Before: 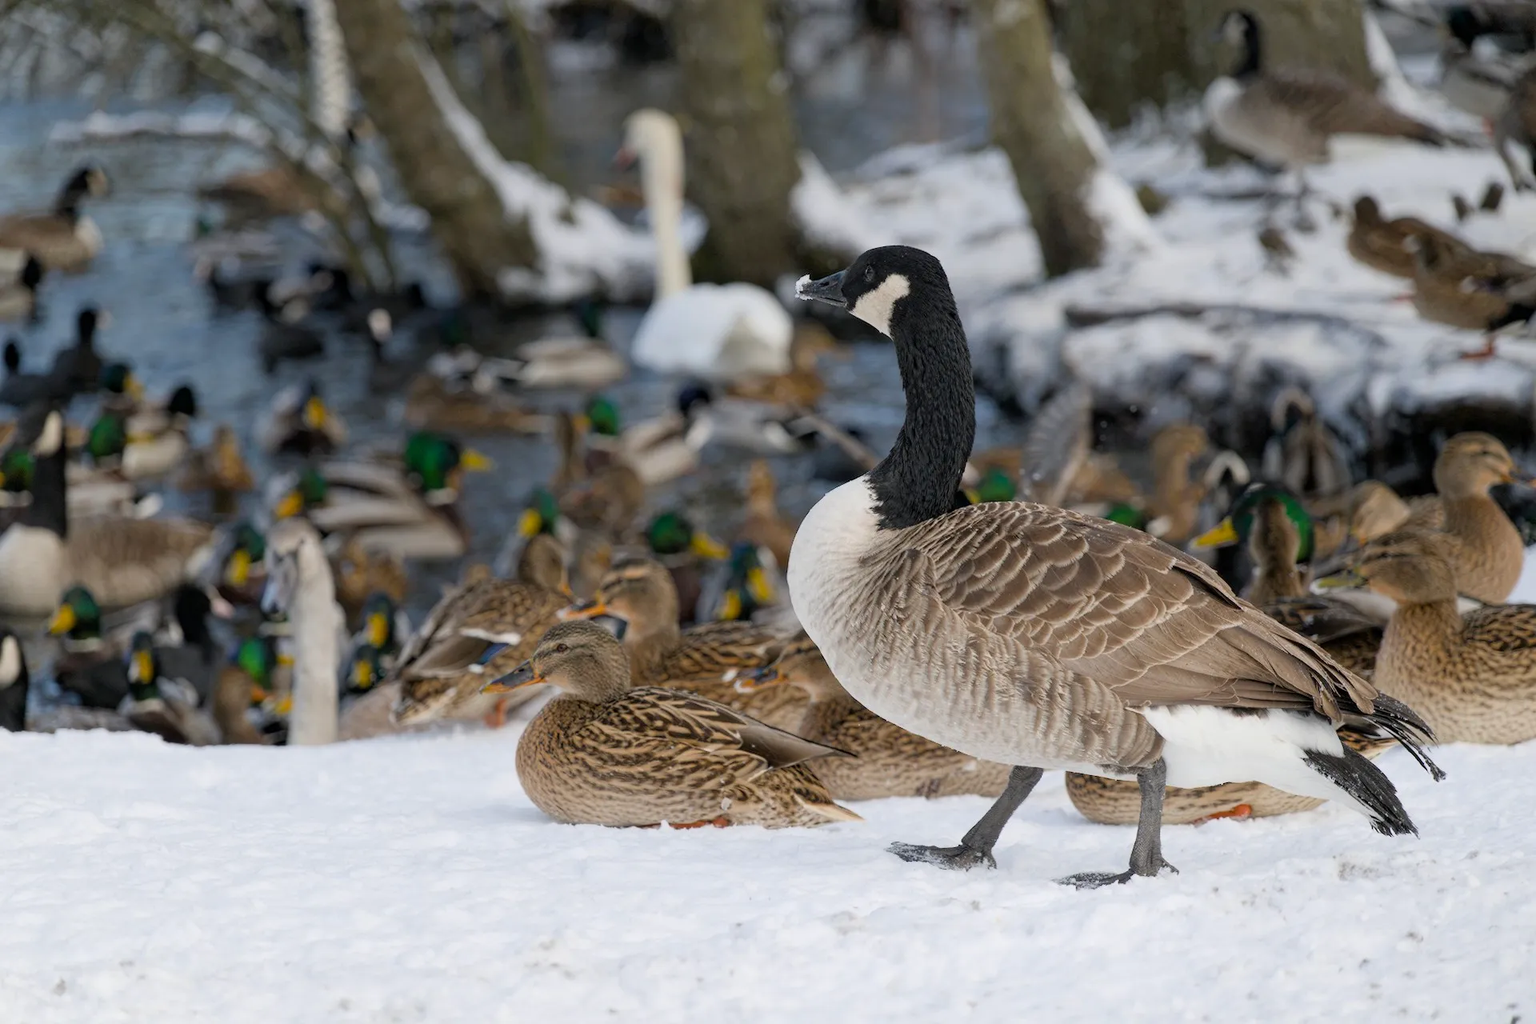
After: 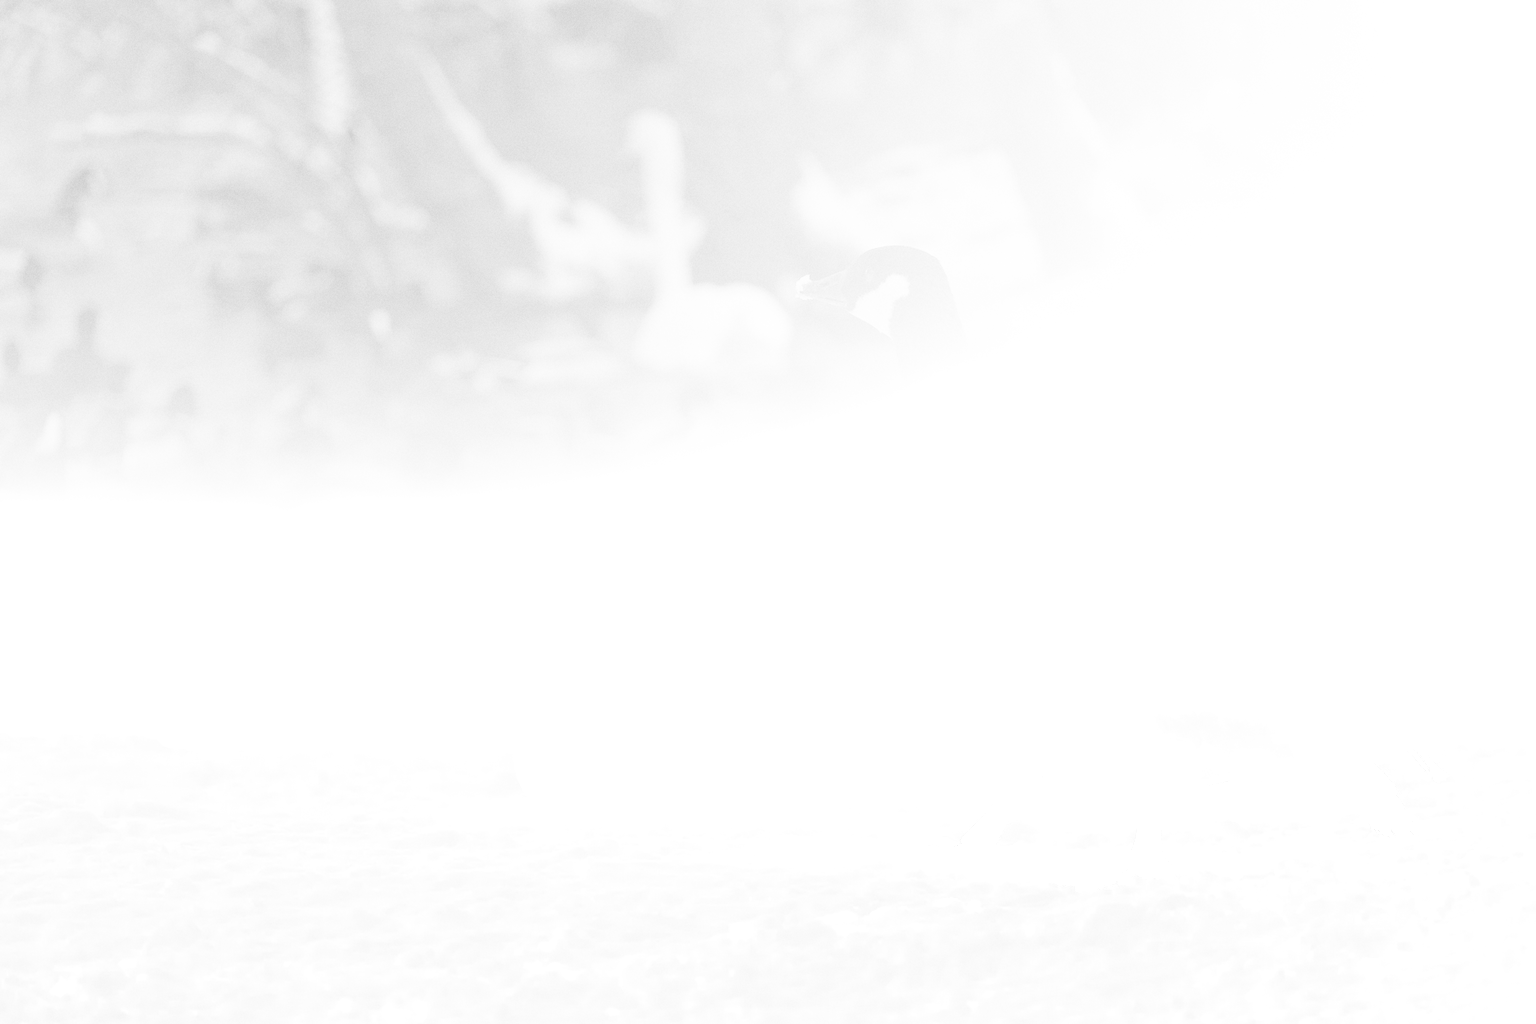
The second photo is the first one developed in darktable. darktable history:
color balance: output saturation 120%
grain: coarseness 7.08 ISO, strength 21.67%, mid-tones bias 59.58%
monochrome: on, module defaults
bloom: size 85%, threshold 5%, strength 85%
exposure: black level correction 0.001, exposure 0.5 EV, compensate exposure bias true, compensate highlight preservation false
contrast equalizer: octaves 7, y [[0.6 ×6], [0.55 ×6], [0 ×6], [0 ×6], [0 ×6]], mix -0.3
color balance rgb: shadows lift › chroma 2%, shadows lift › hue 247.2°, power › chroma 0.3%, power › hue 25.2°, highlights gain › chroma 3%, highlights gain › hue 60°, global offset › luminance 0.75%, perceptual saturation grading › global saturation 20%, perceptual saturation grading › highlights -20%, perceptual saturation grading › shadows 30%, global vibrance 20%
white balance: red 0.976, blue 1.04
